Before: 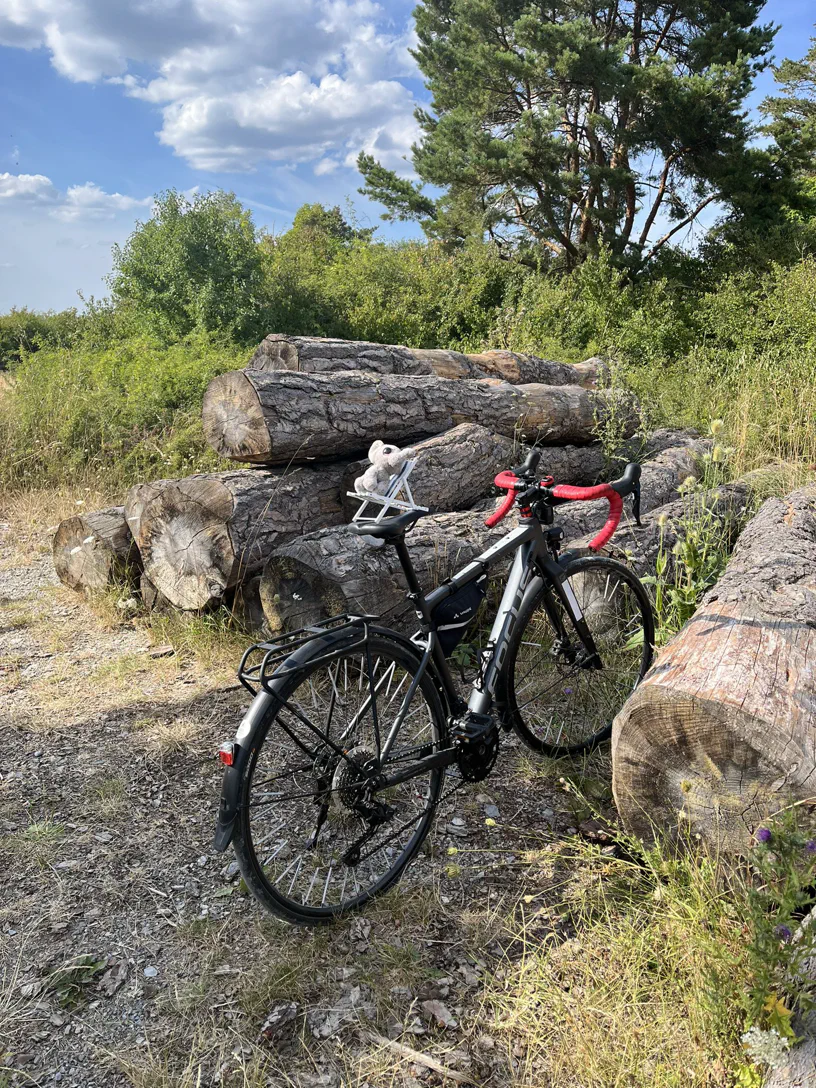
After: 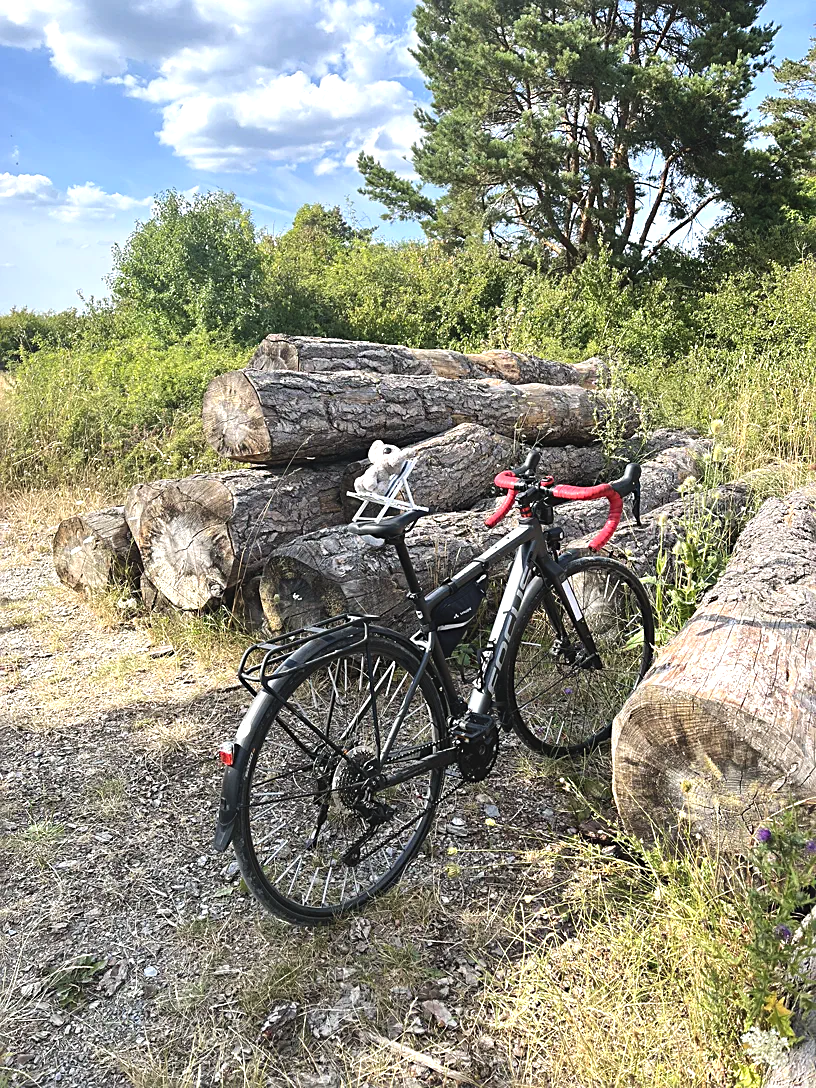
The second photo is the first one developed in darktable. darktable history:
exposure: black level correction -0.005, exposure 0.622 EV, compensate highlight preservation false
sharpen: on, module defaults
shadows and highlights: shadows 20.55, highlights -20.99, soften with gaussian
